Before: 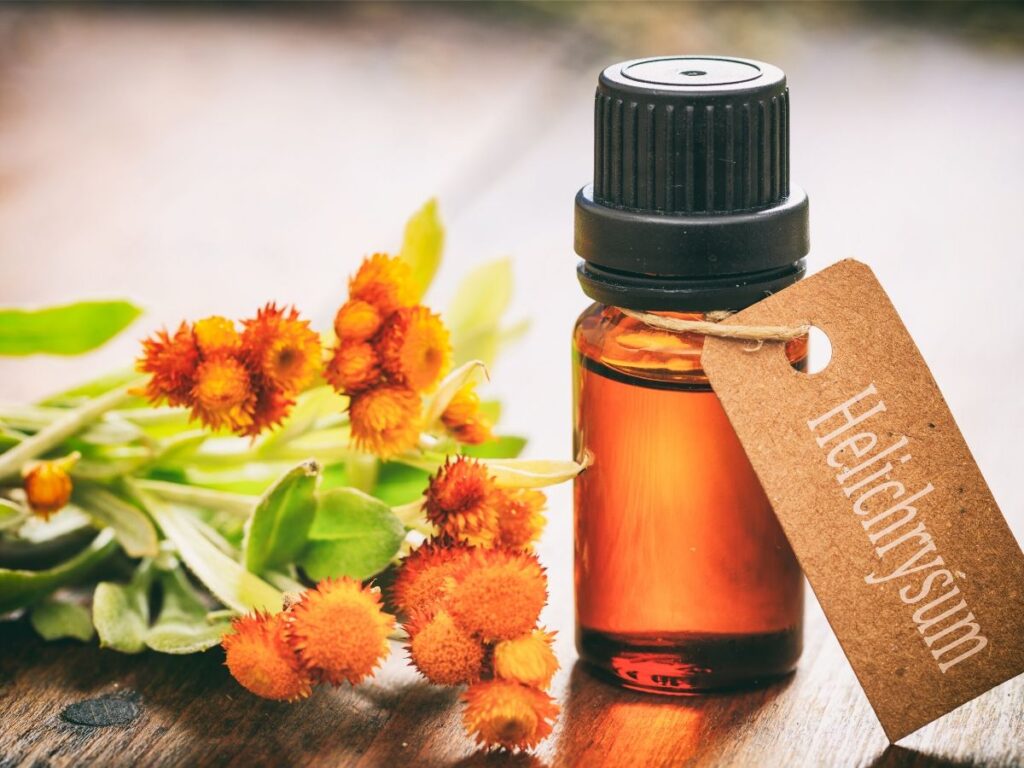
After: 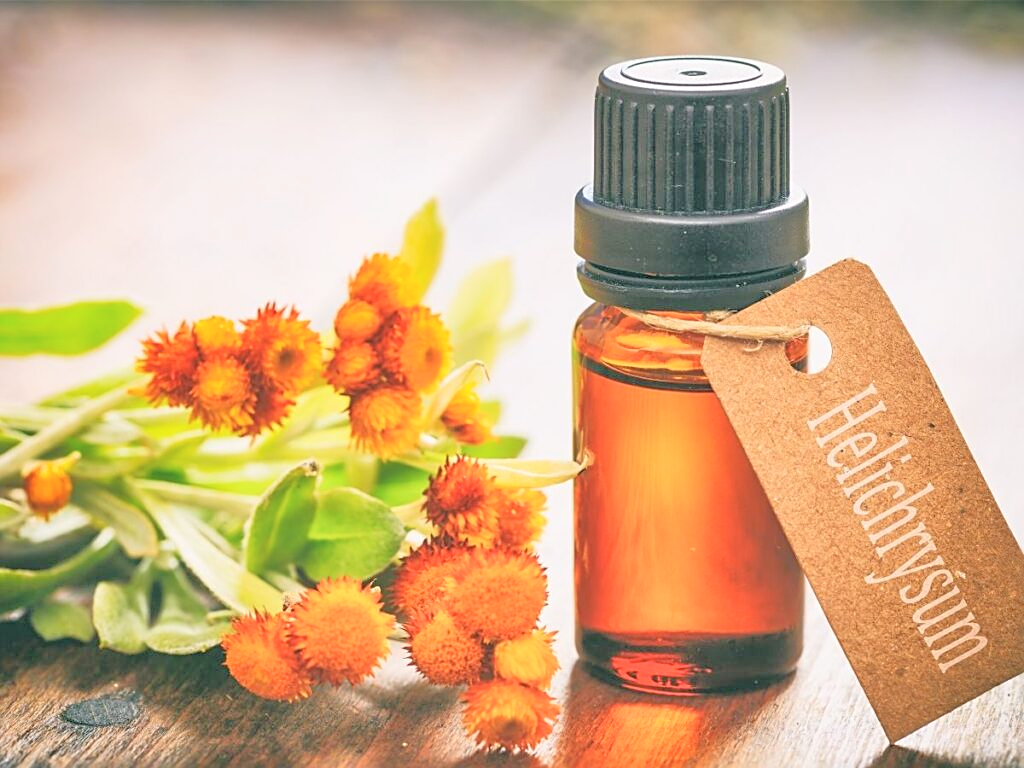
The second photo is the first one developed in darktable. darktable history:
contrast brightness saturation: brightness 0.155
tone equalizer: -7 EV 0.164 EV, -6 EV 0.619 EV, -5 EV 1.18 EV, -4 EV 1.3 EV, -3 EV 1.17 EV, -2 EV 0.6 EV, -1 EV 0.158 EV
sharpen: on, module defaults
